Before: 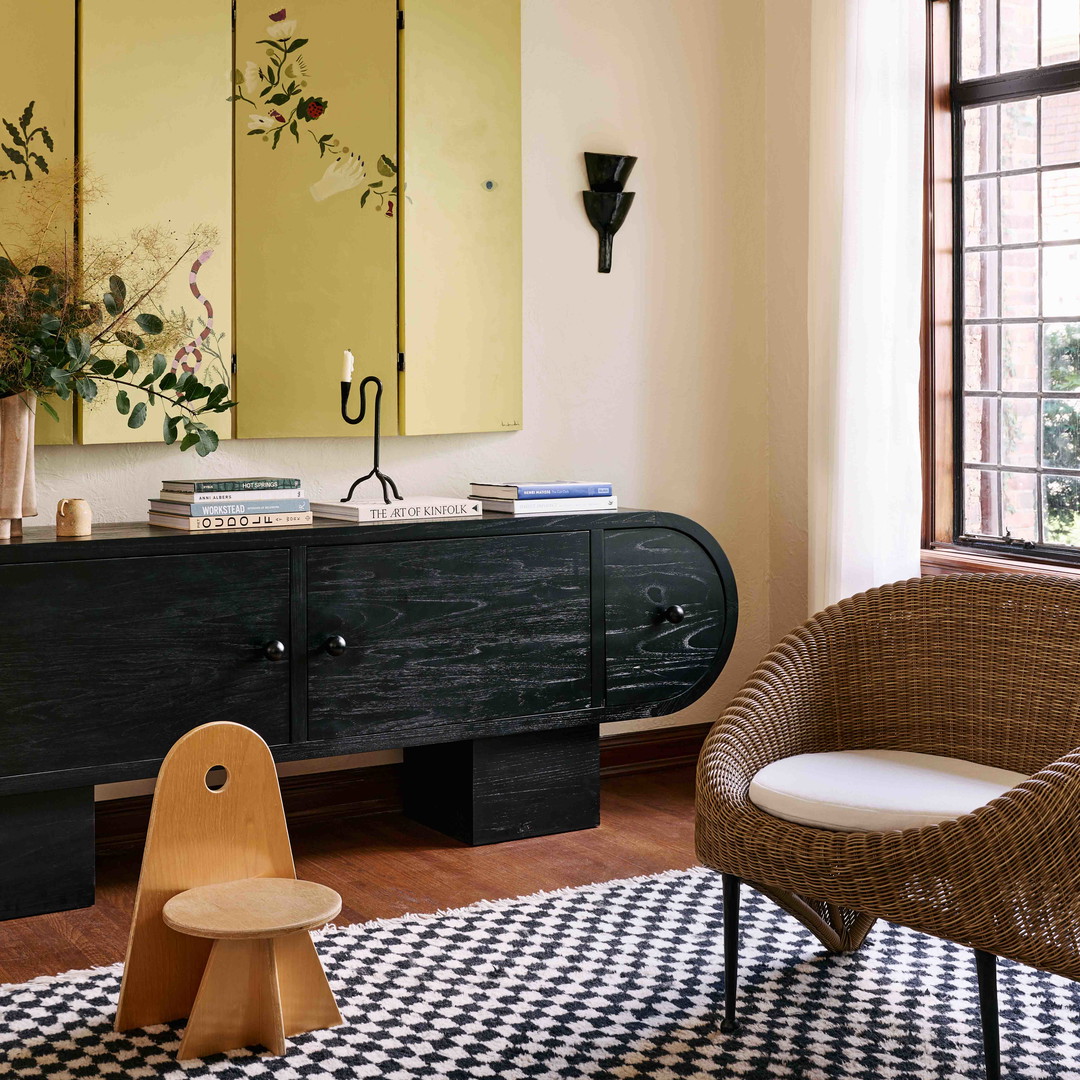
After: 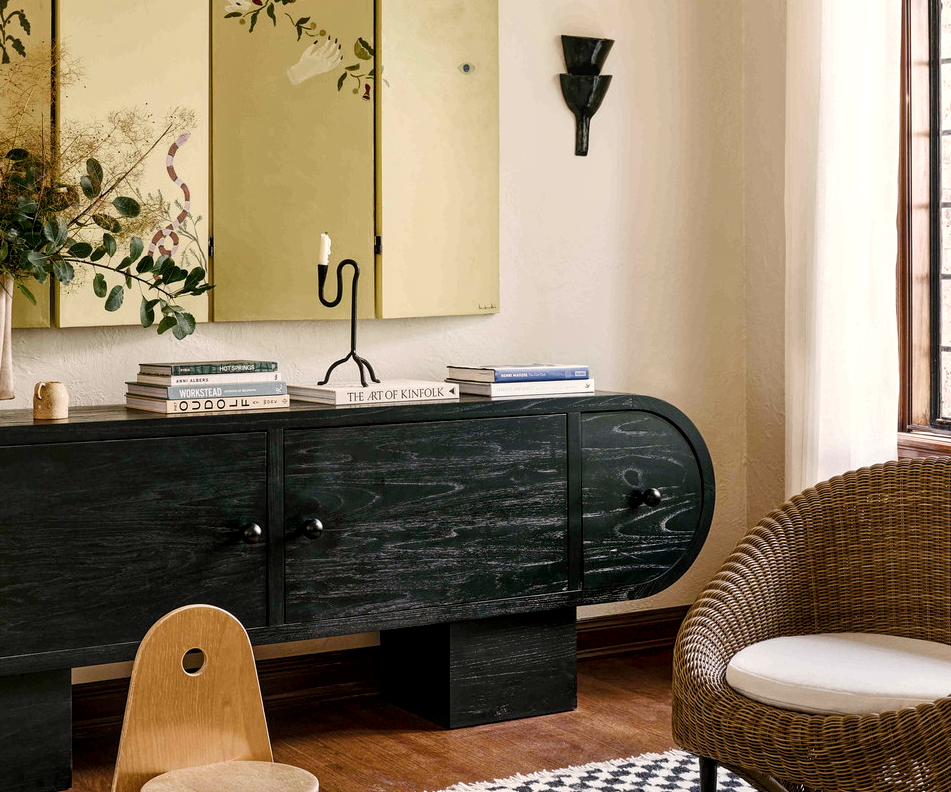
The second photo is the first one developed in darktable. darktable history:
contrast brightness saturation: contrast 0.103, saturation -0.289
crop and rotate: left 2.297%, top 11.006%, right 9.636%, bottom 15.611%
color balance rgb: shadows lift › chroma 3.682%, shadows lift › hue 91.09°, highlights gain › chroma 2.983%, highlights gain › hue 75.46°, perceptual saturation grading › global saturation 20%, perceptual saturation grading › highlights -25.503%, perceptual saturation grading › shadows 50.084%, global vibrance 2.017%
local contrast: highlights 94%, shadows 87%, detail 160%, midtone range 0.2
